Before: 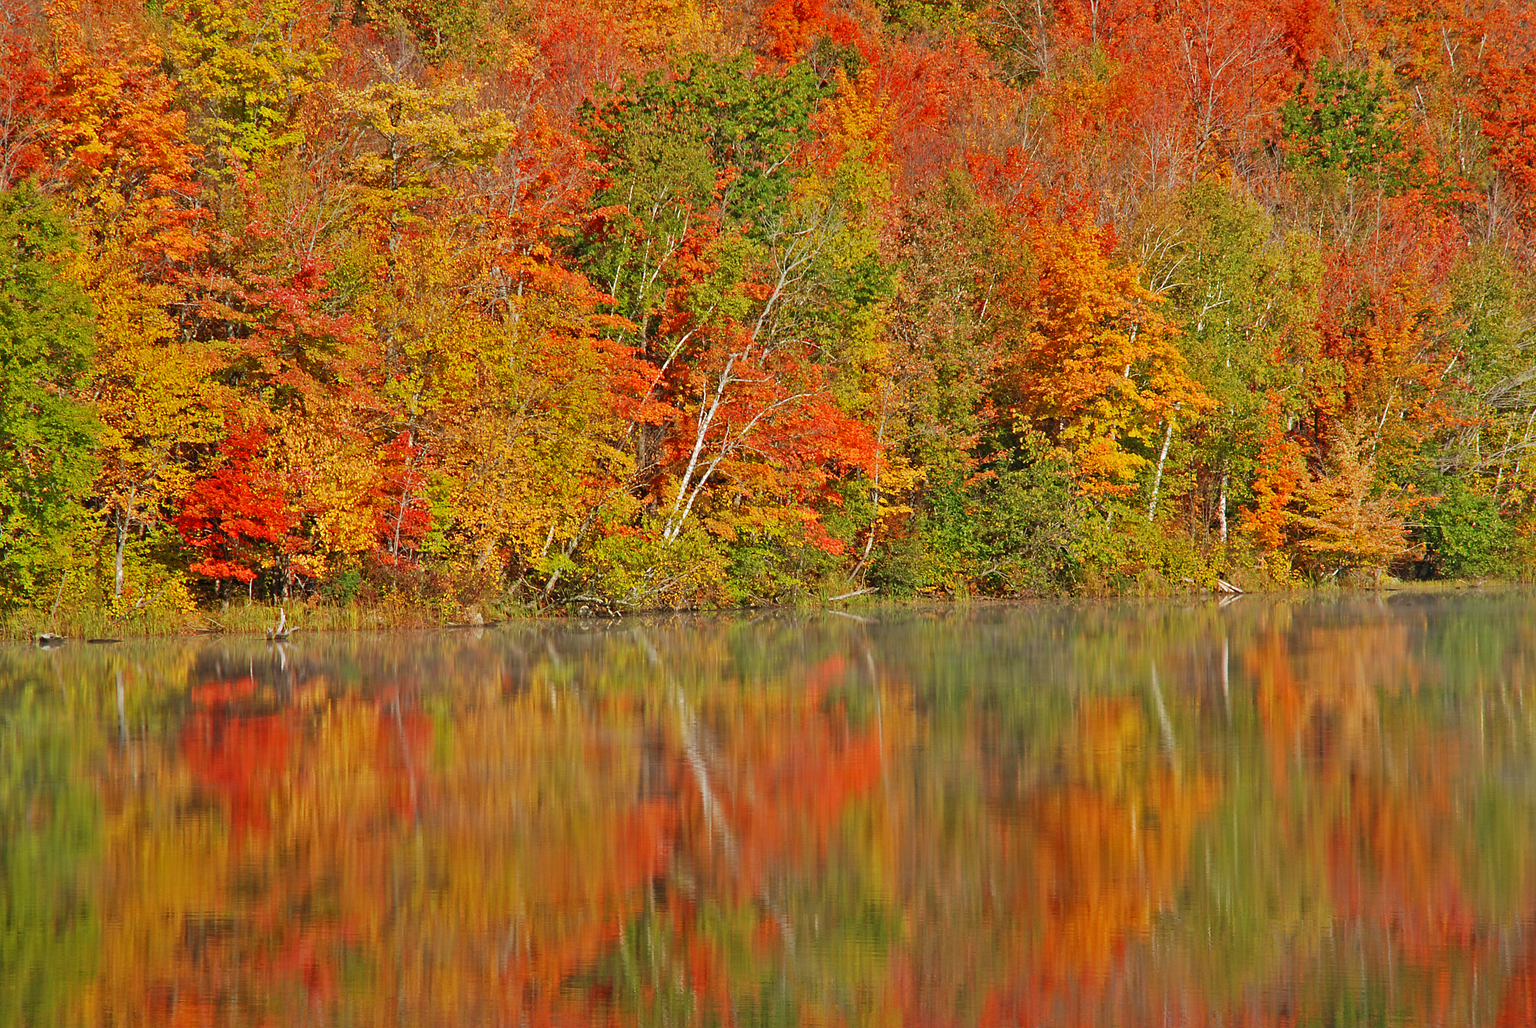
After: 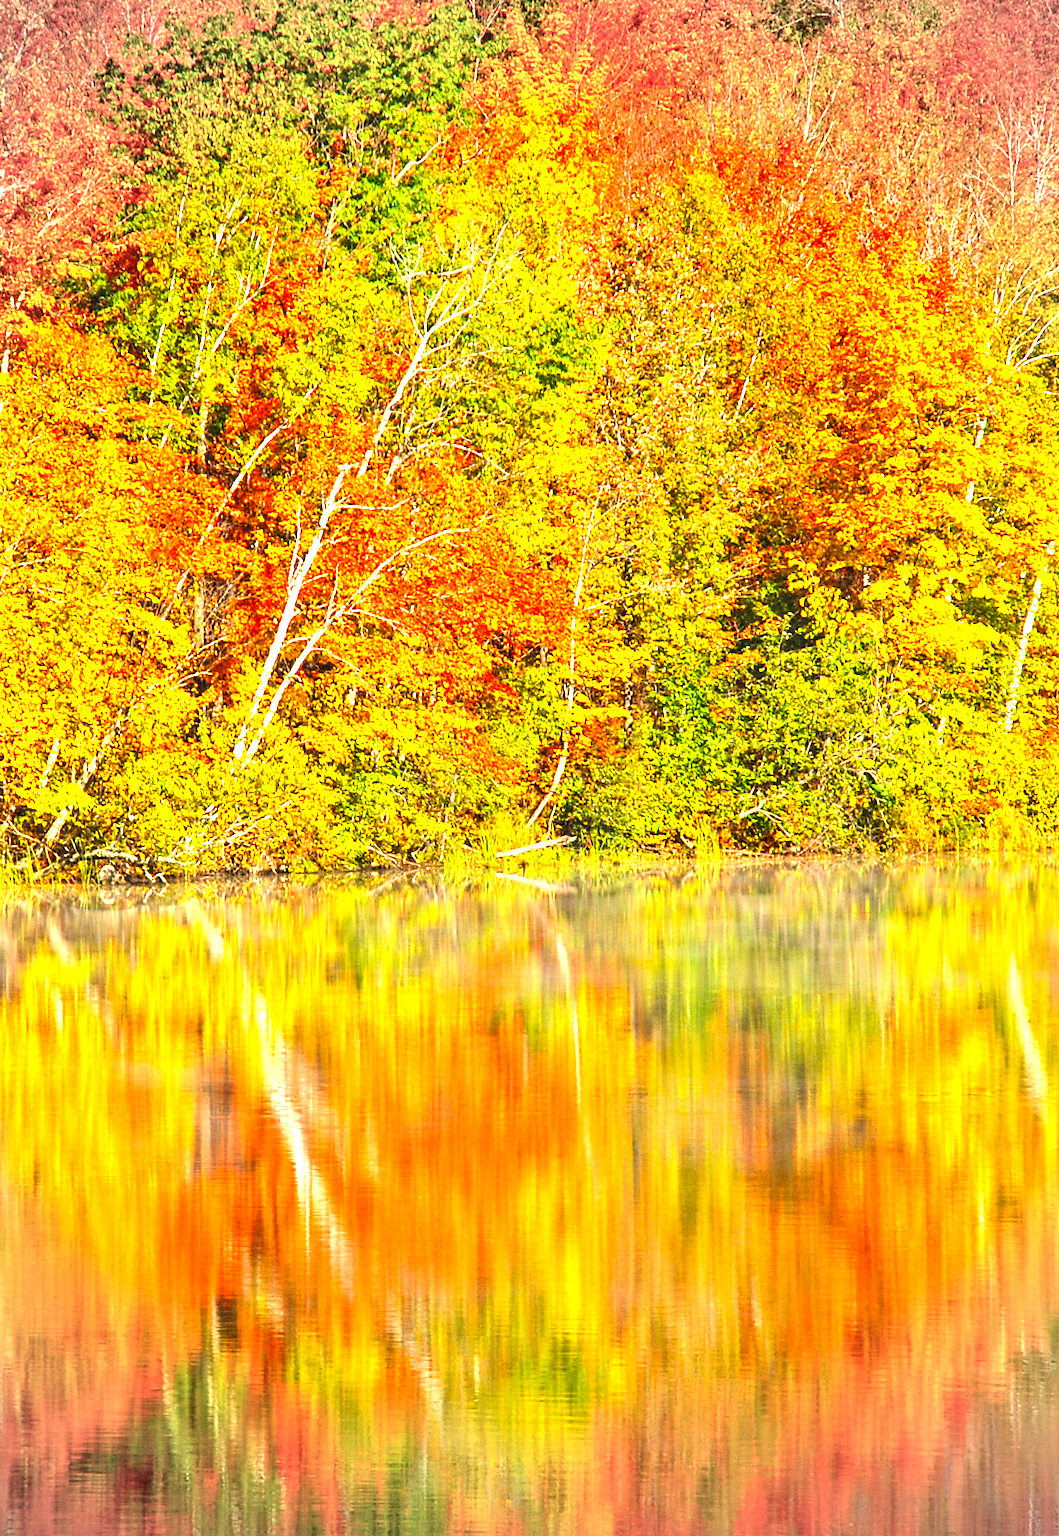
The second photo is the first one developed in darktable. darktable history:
crop: left 33.675%, top 6.013%, right 22.893%
tone equalizer: mask exposure compensation -0.509 EV
exposure: exposure 1.229 EV, compensate highlight preservation false
color balance rgb: perceptual saturation grading › global saturation 29.852%, perceptual brilliance grading › global brilliance 19.686%, perceptual brilliance grading › shadows -40.525%
local contrast: on, module defaults
tone curve: curves: ch0 [(0, 0.01) (0.052, 0.045) (0.136, 0.133) (0.29, 0.332) (0.453, 0.531) (0.676, 0.751) (0.89, 0.919) (1, 1)]; ch1 [(0, 0) (0.094, 0.081) (0.285, 0.299) (0.385, 0.403) (0.446, 0.443) (0.502, 0.5) (0.544, 0.552) (0.589, 0.612) (0.722, 0.728) (1, 1)]; ch2 [(0, 0) (0.257, 0.217) (0.43, 0.421) (0.498, 0.507) (0.531, 0.544) (0.56, 0.579) (0.625, 0.642) (1, 1)]
vignetting: brightness -0.619, saturation -0.673
